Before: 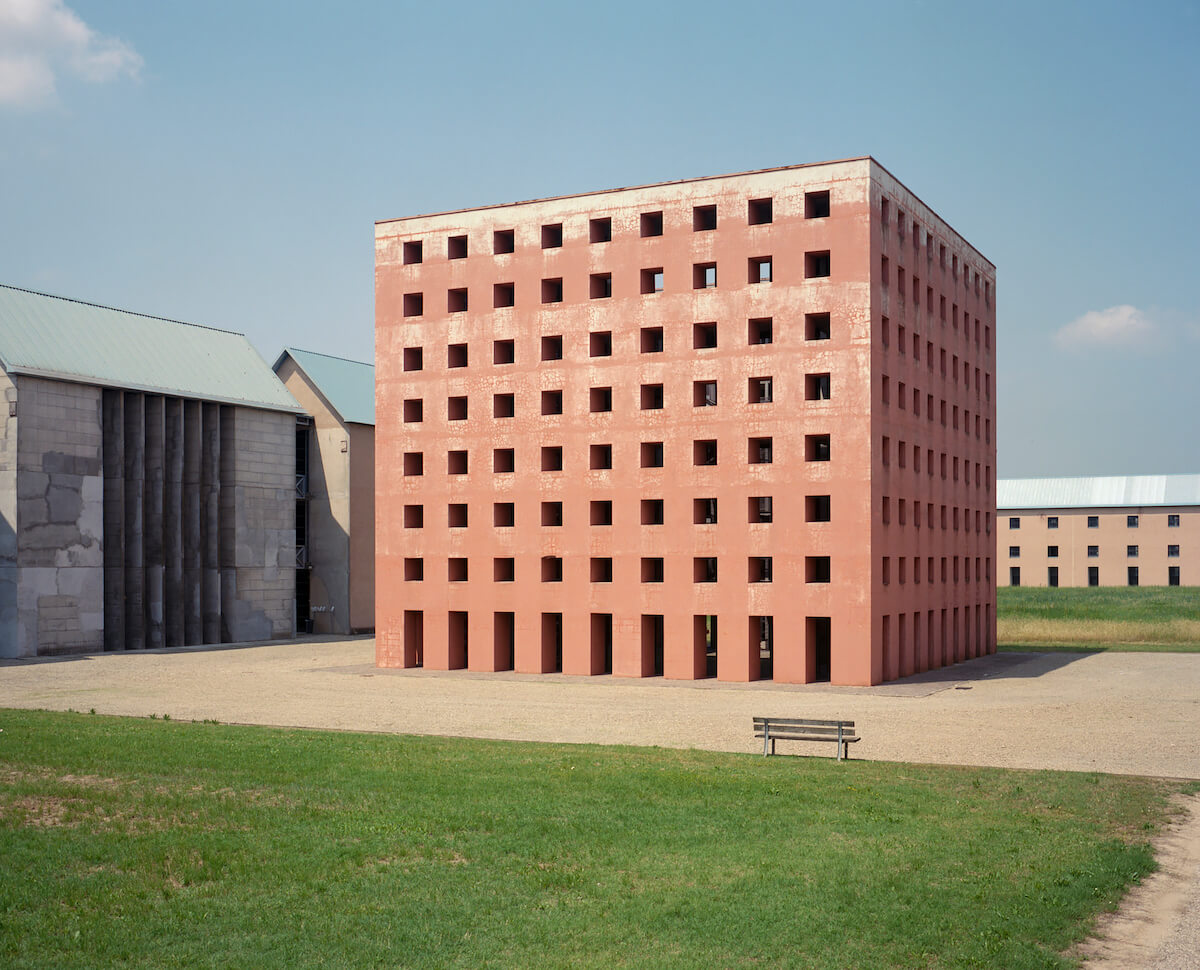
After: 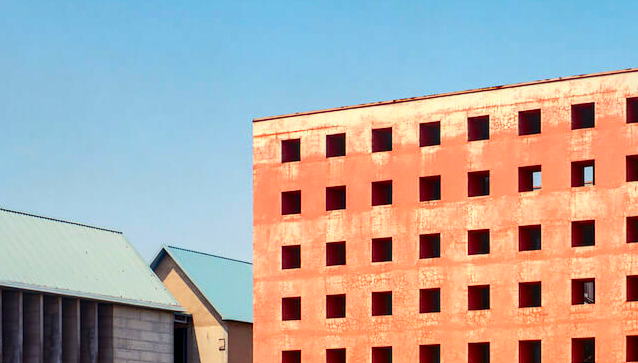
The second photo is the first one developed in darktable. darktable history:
crop: left 10.197%, top 10.572%, right 36.593%, bottom 51.923%
local contrast: detail 130%
contrast brightness saturation: contrast 0.258, brightness 0.019, saturation 0.874
shadows and highlights: soften with gaussian
